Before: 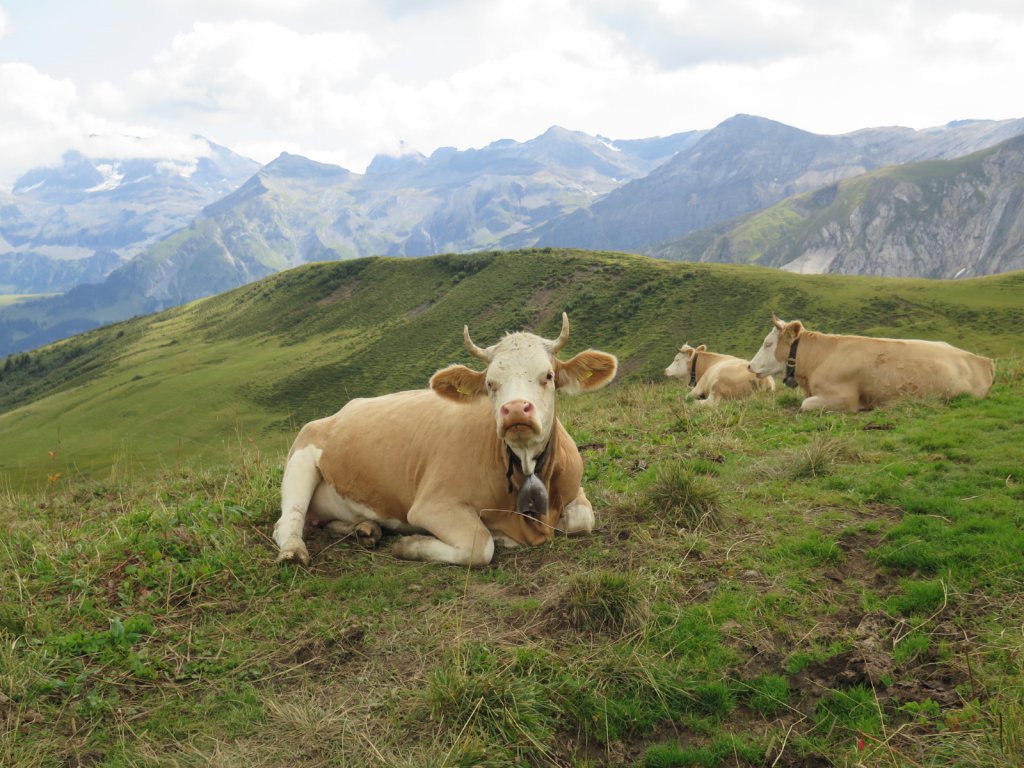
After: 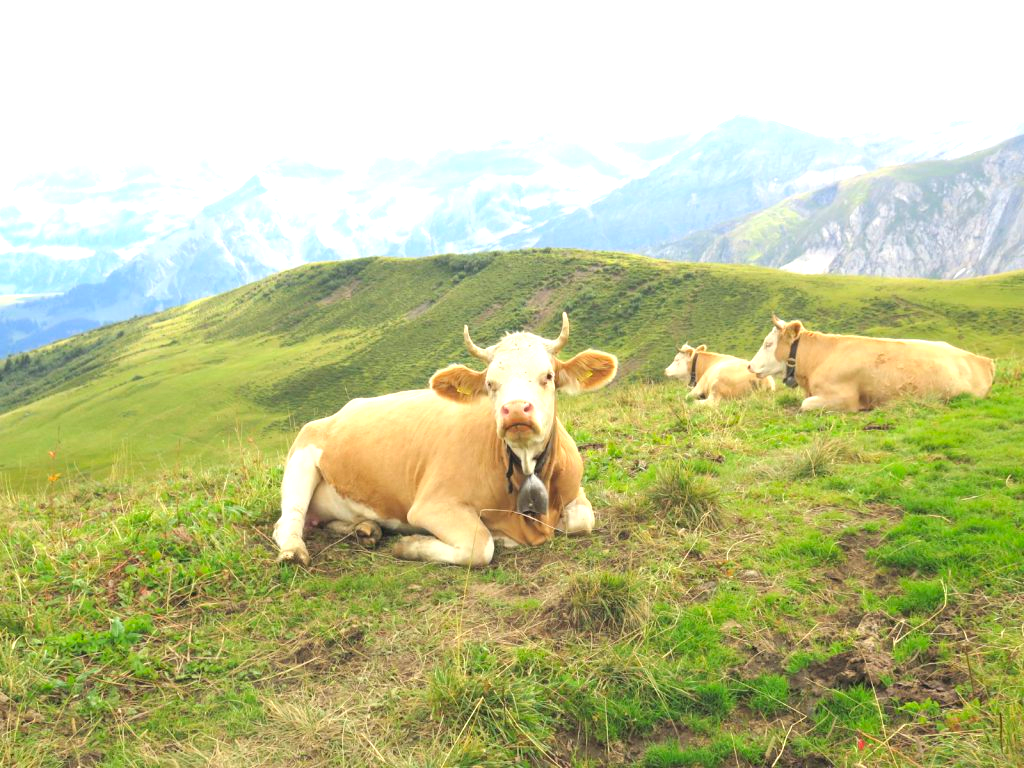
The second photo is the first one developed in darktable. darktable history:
exposure: exposure 1.233 EV, compensate highlight preservation false
contrast brightness saturation: brightness 0.089, saturation 0.19
